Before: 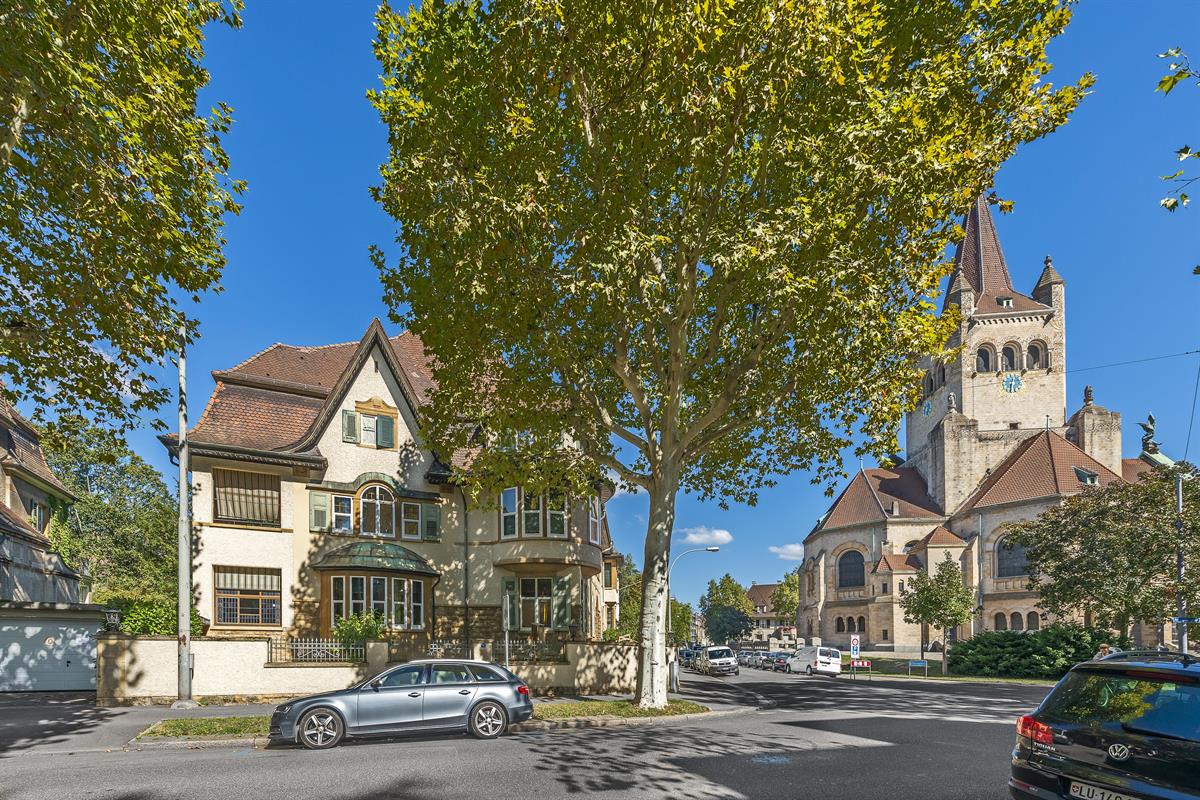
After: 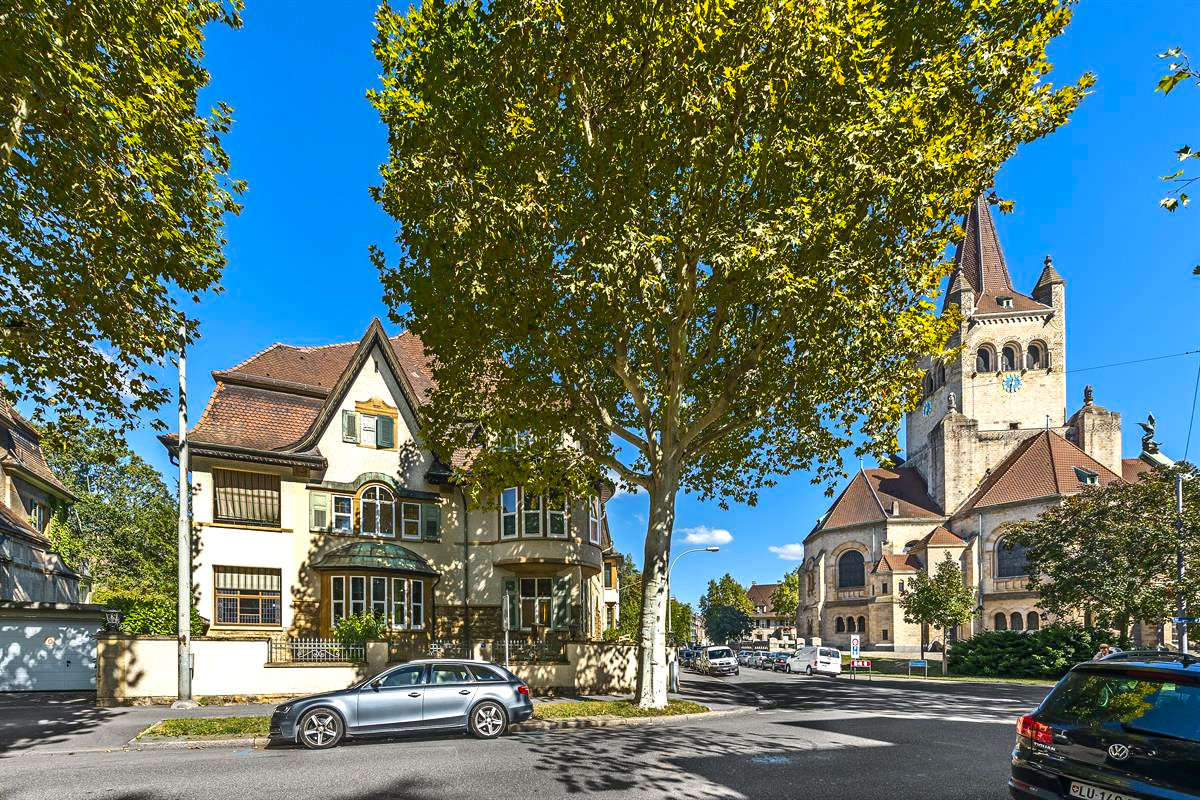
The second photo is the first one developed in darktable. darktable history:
color balance rgb: perceptual saturation grading › global saturation 25%, global vibrance 10%
tone equalizer: -8 EV -0.75 EV, -7 EV -0.7 EV, -6 EV -0.6 EV, -5 EV -0.4 EV, -3 EV 0.4 EV, -2 EV 0.6 EV, -1 EV 0.7 EV, +0 EV 0.75 EV, edges refinement/feathering 500, mask exposure compensation -1.57 EV, preserve details no
exposure: exposure -0.153 EV, compensate highlight preservation false
